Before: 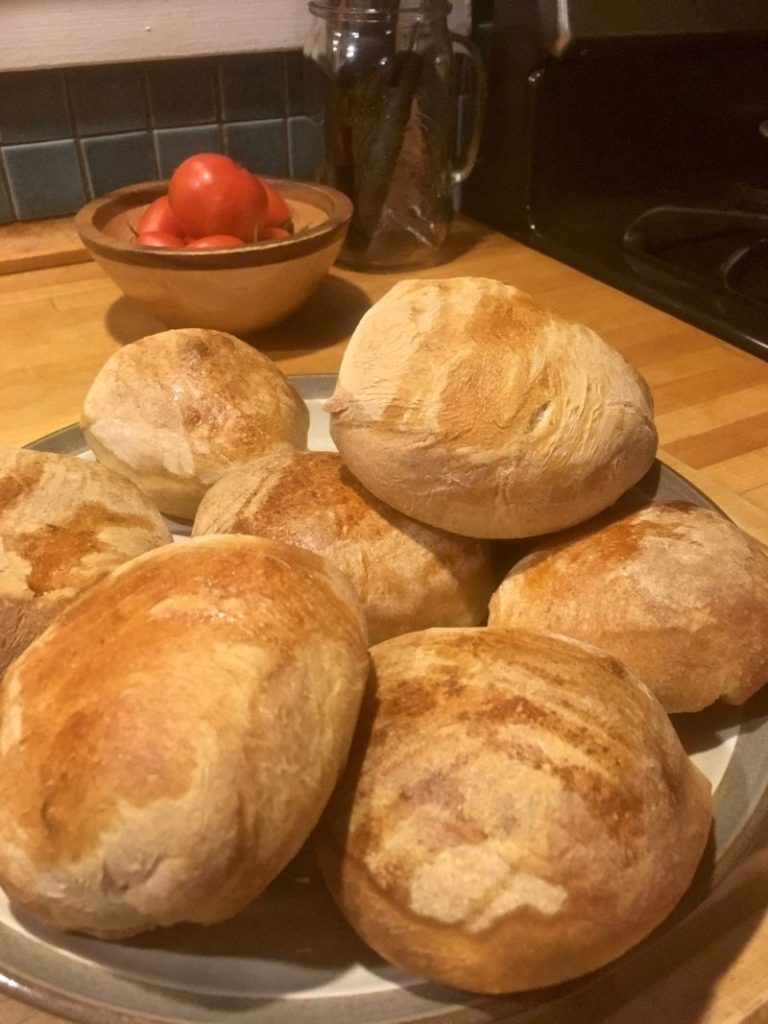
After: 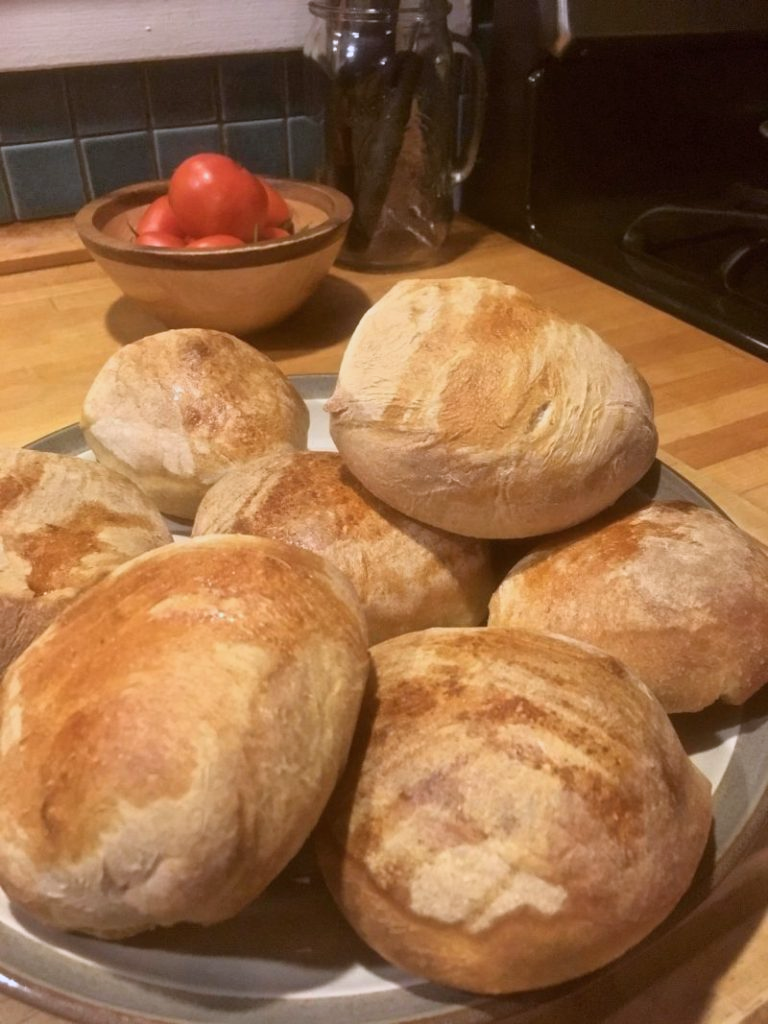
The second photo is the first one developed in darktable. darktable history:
color calibration: illuminant as shot in camera, x 0.37, y 0.382, temperature 4313.32 K
filmic rgb: black relative exposure -16 EV, white relative exposure 2.93 EV, hardness 10.04, color science v6 (2022)
